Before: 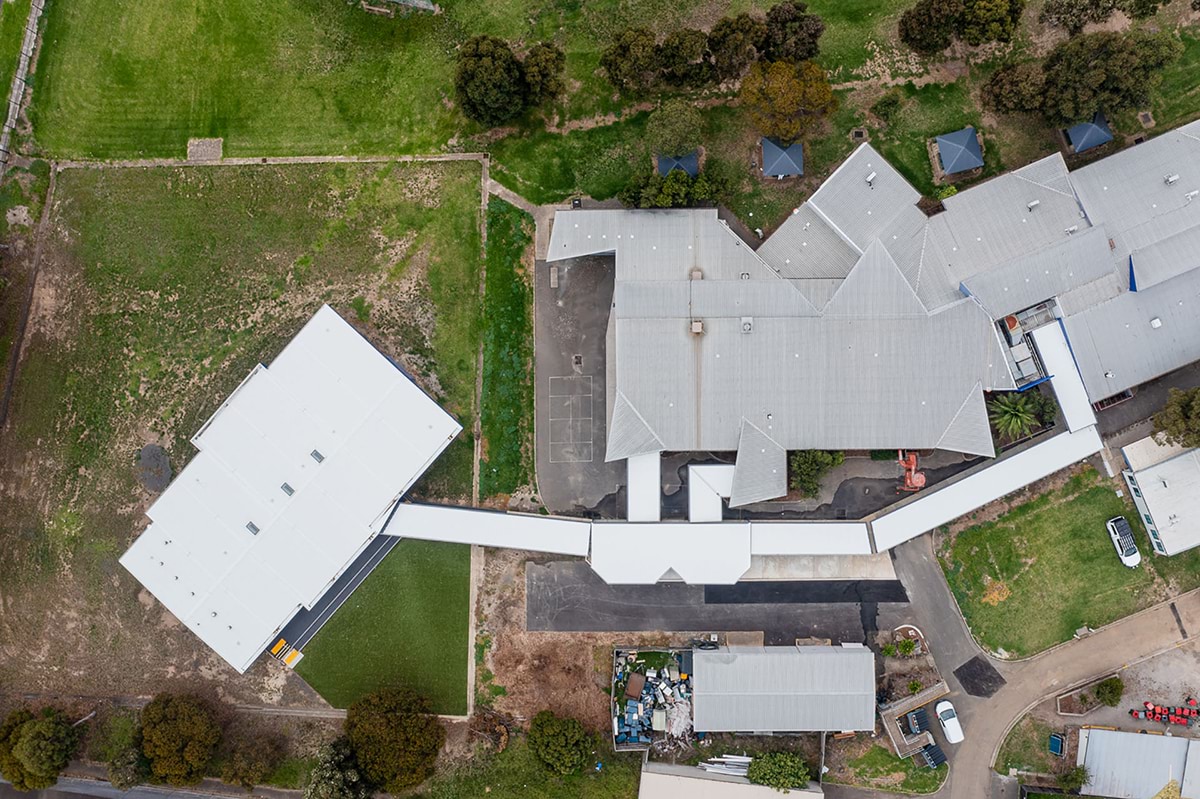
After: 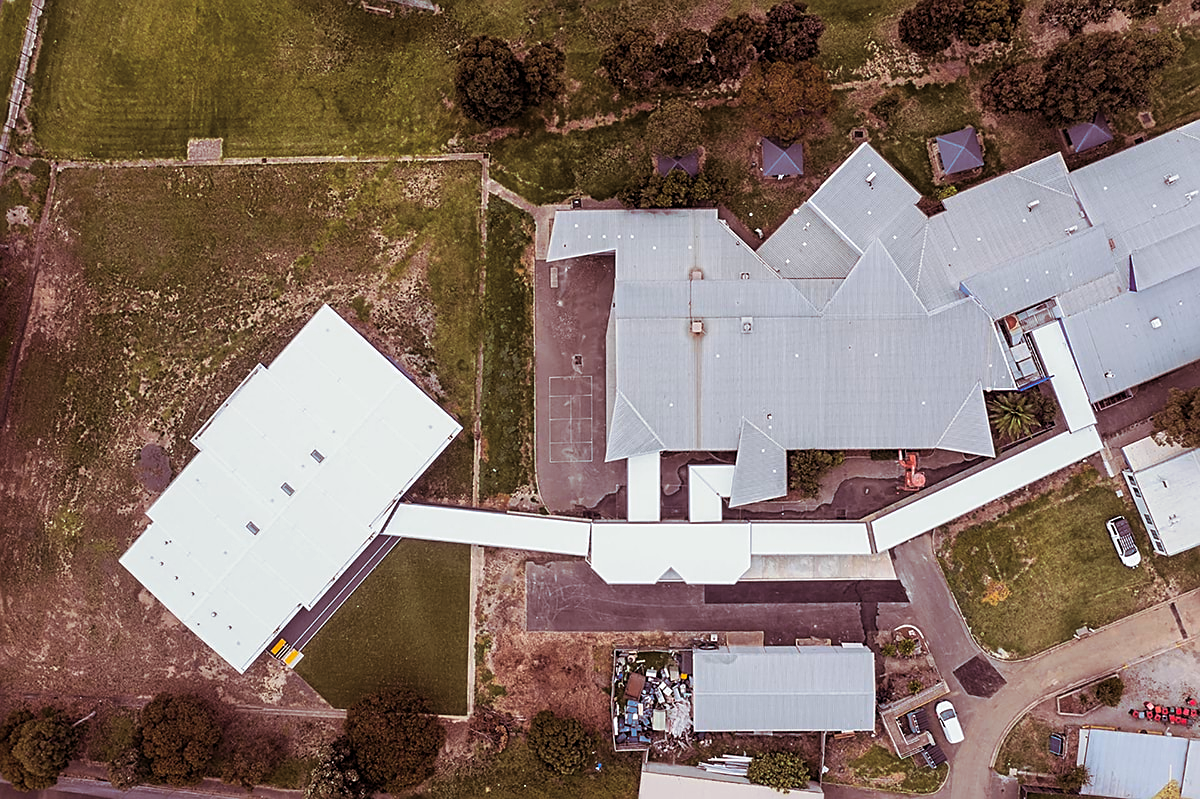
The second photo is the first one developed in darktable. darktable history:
white balance: red 1.004, blue 1.024
sharpen: on, module defaults
color balance rgb: perceptual saturation grading › global saturation 20%, global vibrance 20%
split-toning: on, module defaults
